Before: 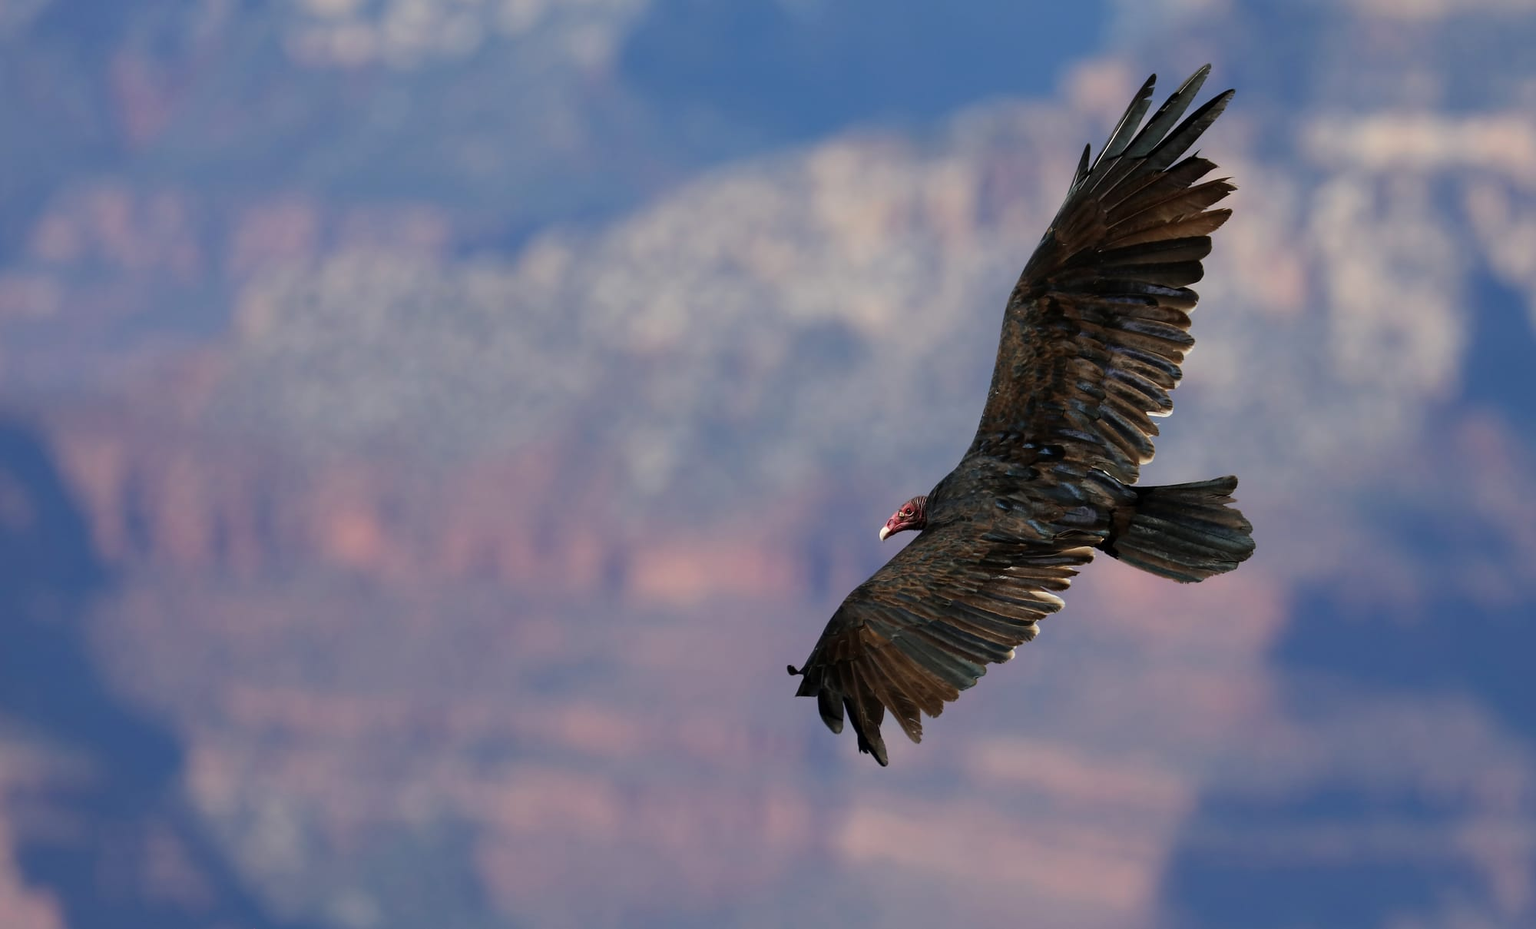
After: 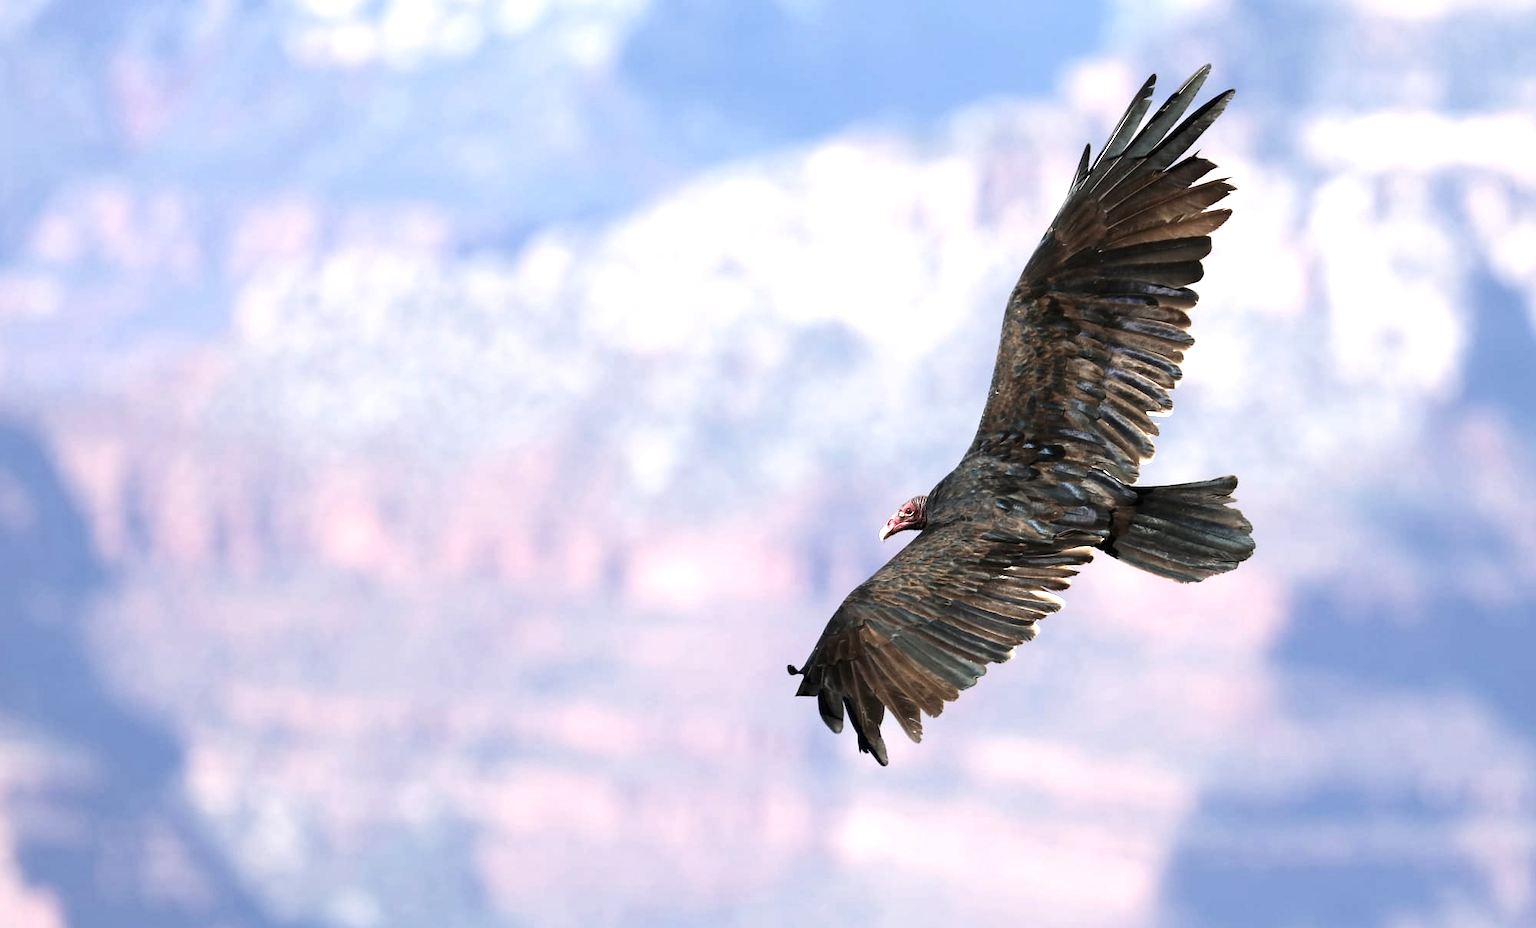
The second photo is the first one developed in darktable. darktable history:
exposure: black level correction 0, exposure 1.703 EV, compensate highlight preservation false
contrast brightness saturation: contrast 0.099, saturation -0.3
